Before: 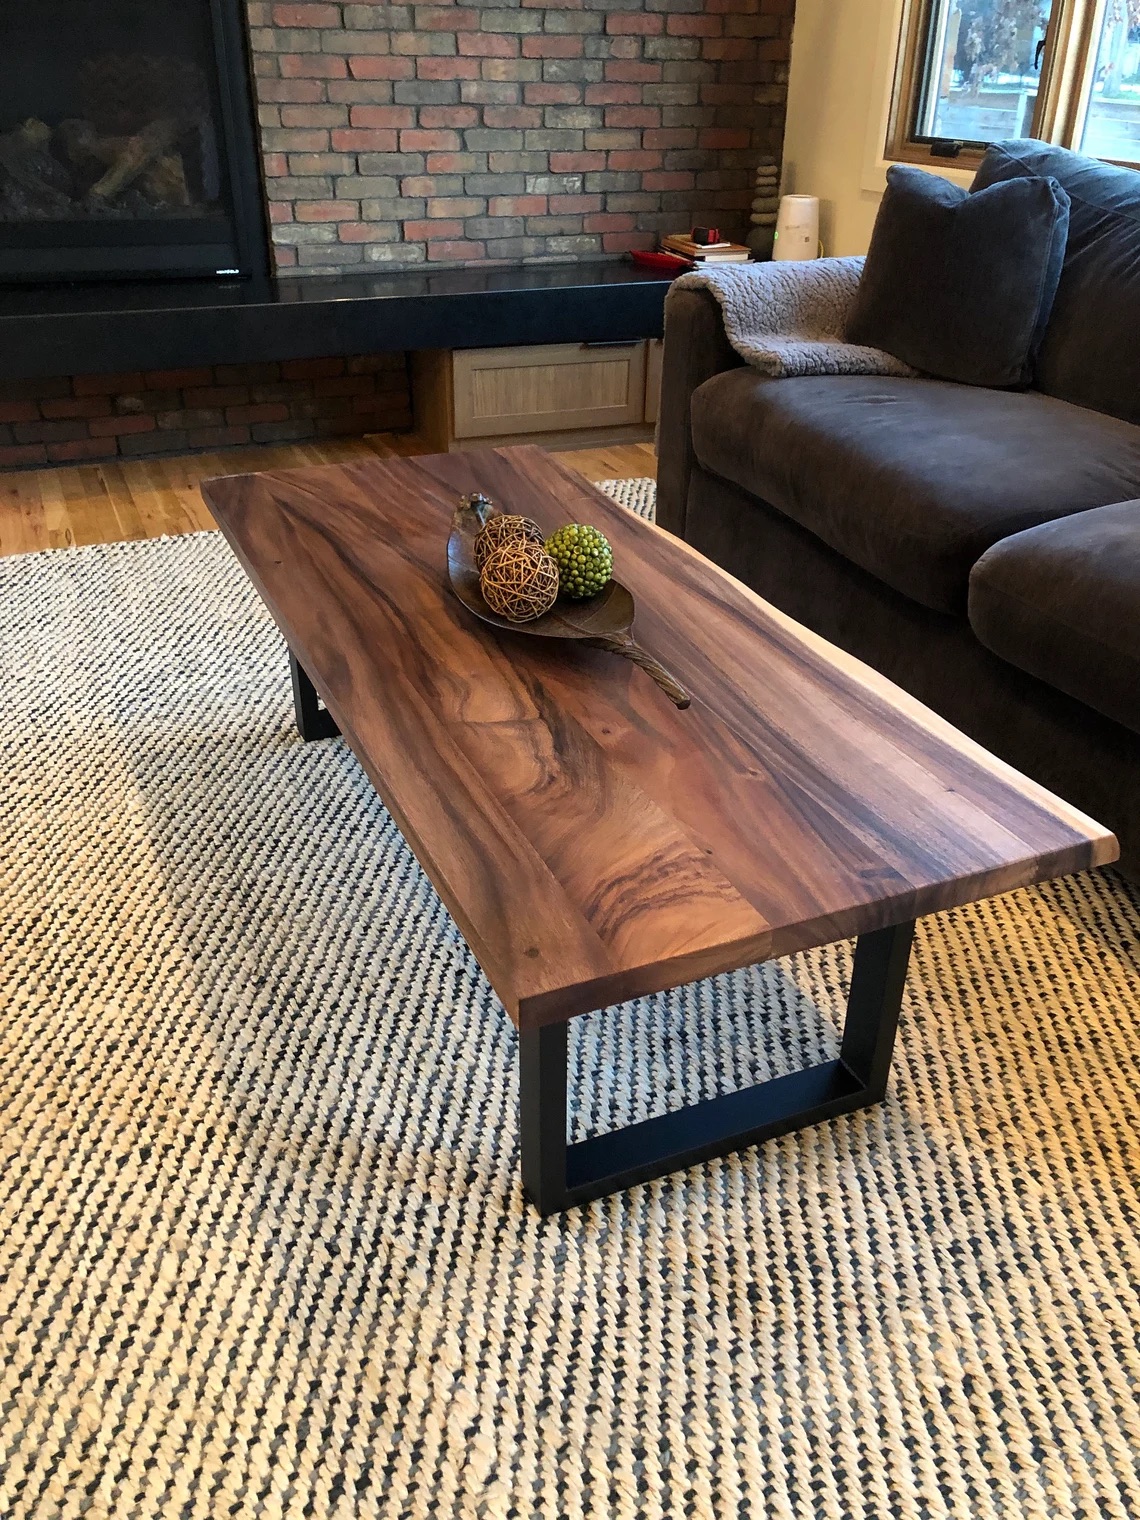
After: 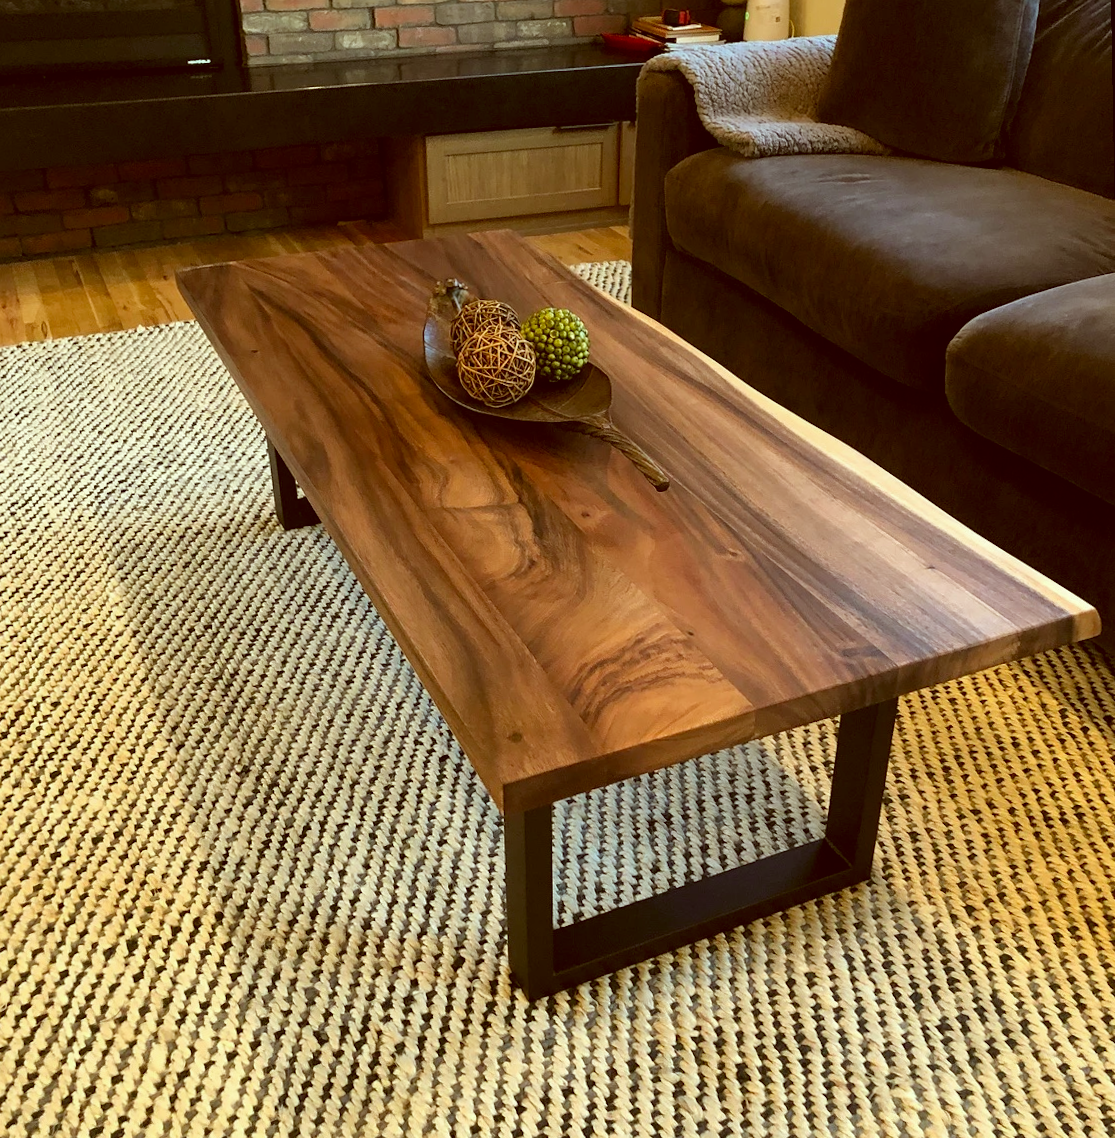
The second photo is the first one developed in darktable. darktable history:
color correction: highlights a* -5.94, highlights b* 9.48, shadows a* 10.12, shadows b* 23.94
rotate and perspective: rotation -1°, crop left 0.011, crop right 0.989, crop top 0.025, crop bottom 0.975
crop and rotate: left 1.814%, top 12.818%, right 0.25%, bottom 9.225%
